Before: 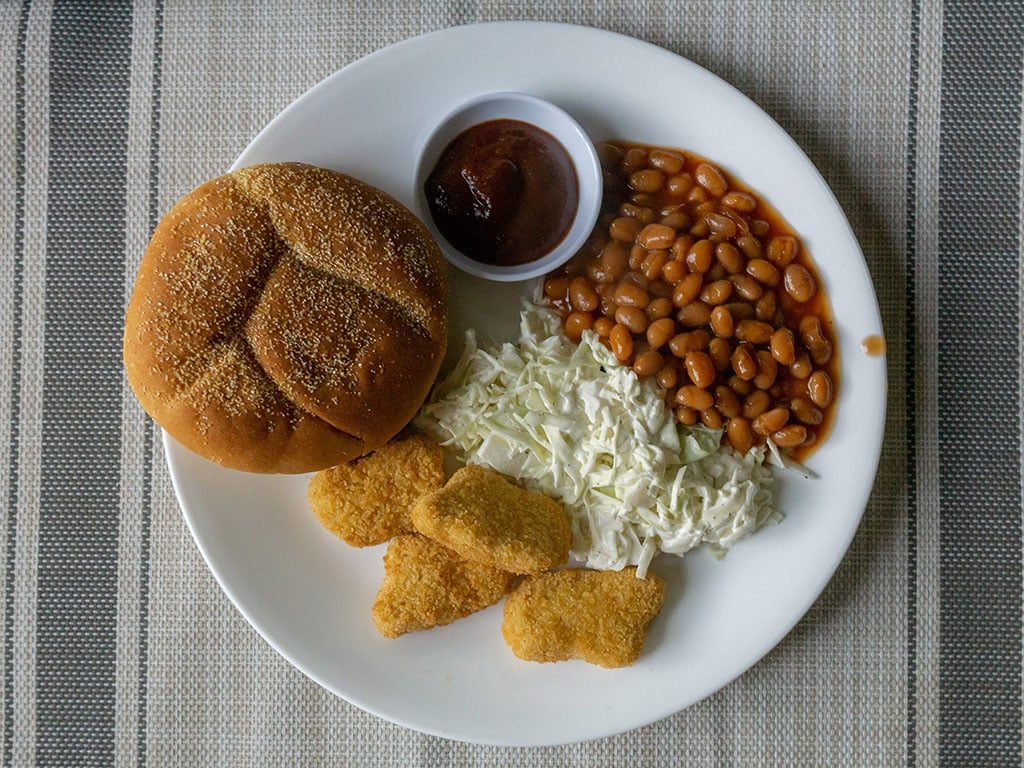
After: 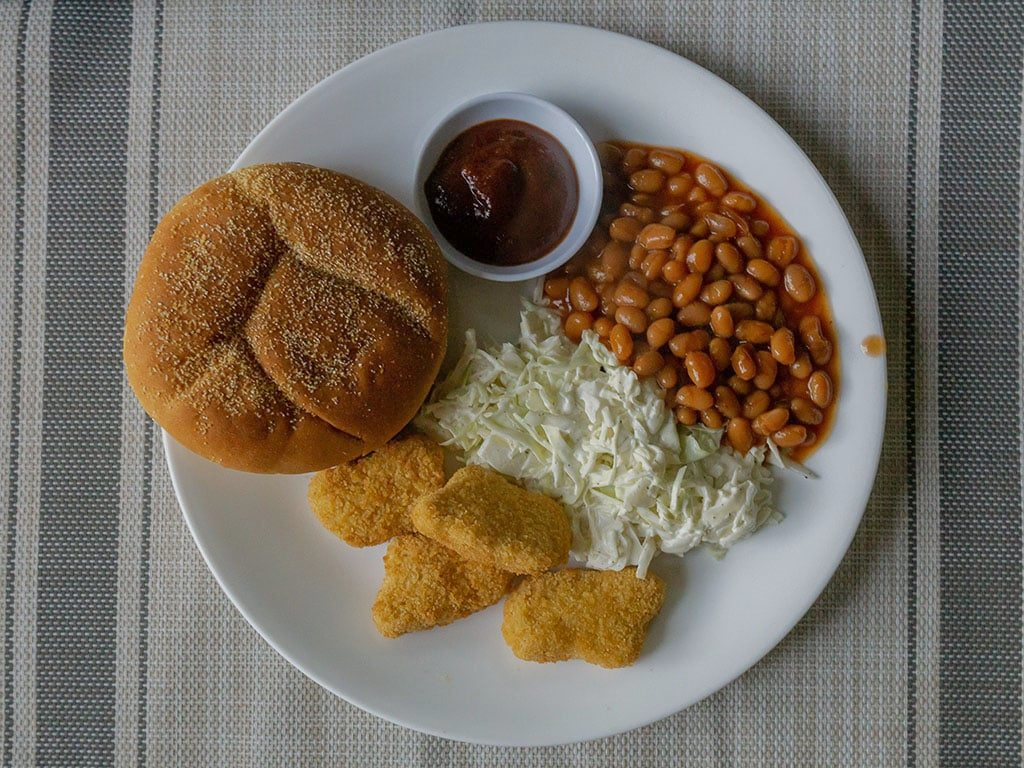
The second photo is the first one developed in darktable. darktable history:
tone equalizer: -8 EV 0.25 EV, -7 EV 0.417 EV, -6 EV 0.417 EV, -5 EV 0.25 EV, -3 EV -0.25 EV, -2 EV -0.417 EV, -1 EV -0.417 EV, +0 EV -0.25 EV, edges refinement/feathering 500, mask exposure compensation -1.57 EV, preserve details guided filter
white balance: emerald 1
shadows and highlights: shadows 24.5, highlights -78.15, soften with gaussian
